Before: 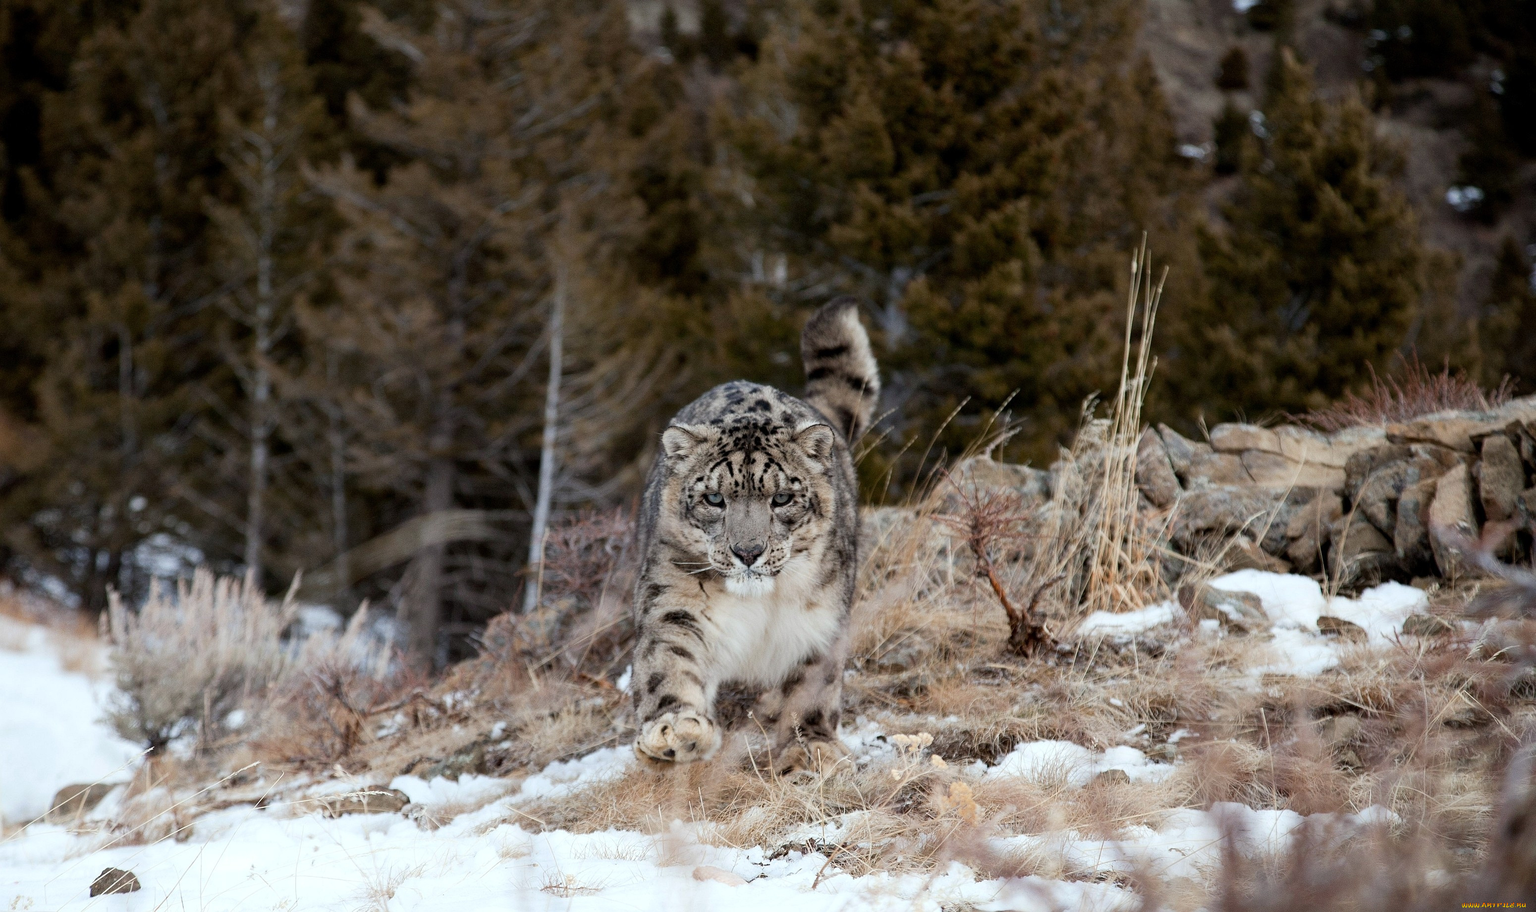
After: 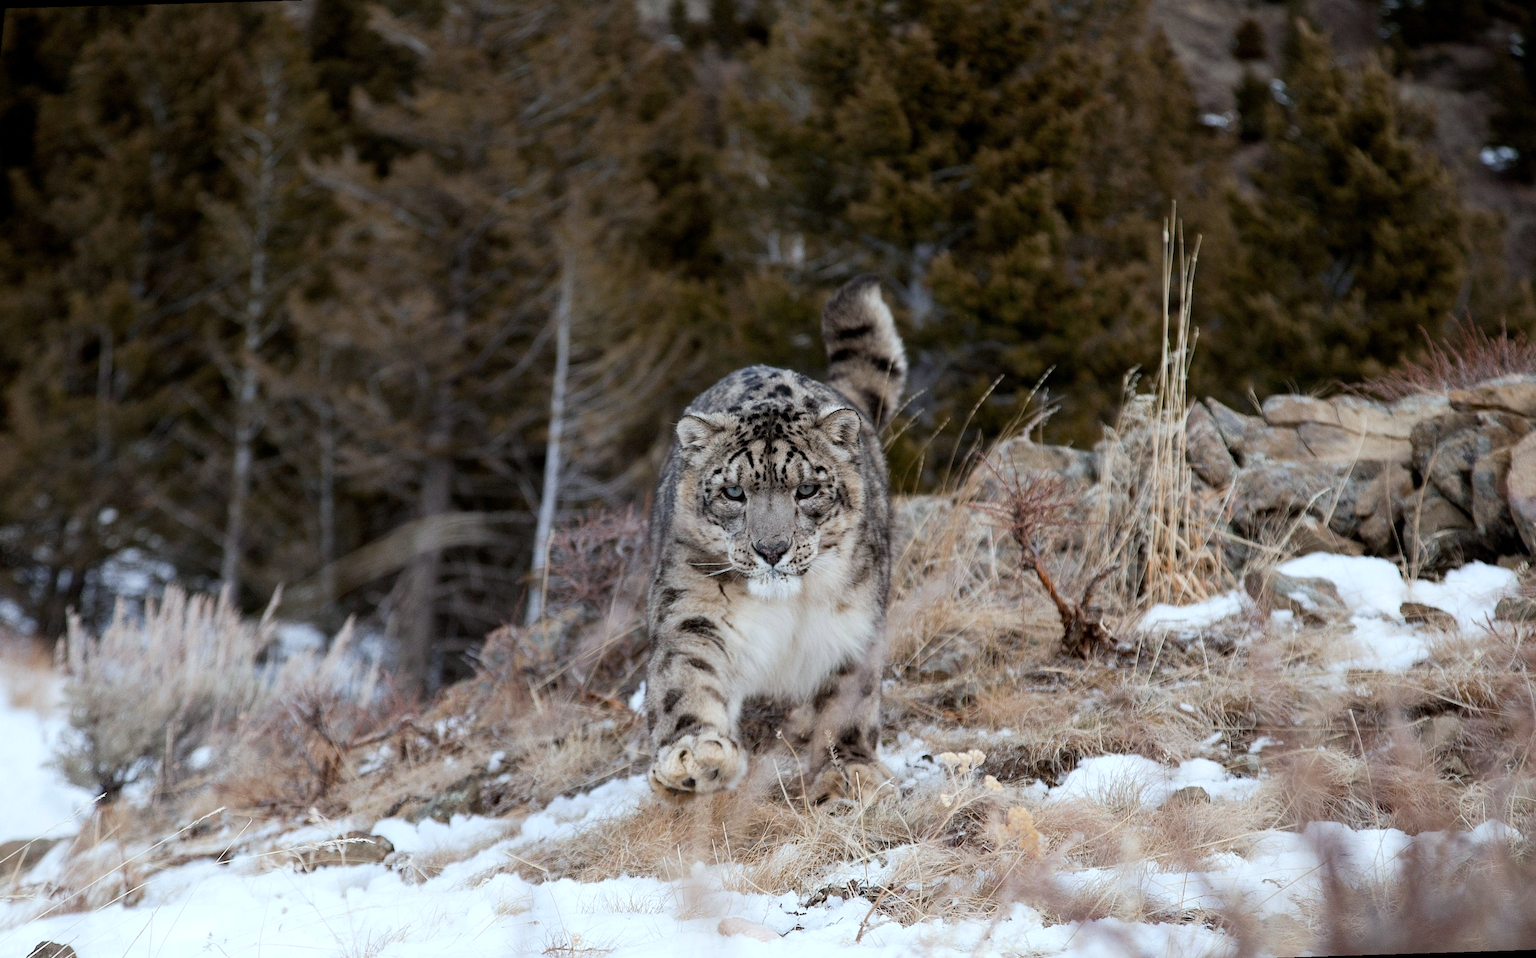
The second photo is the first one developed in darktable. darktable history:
rotate and perspective: rotation -1.68°, lens shift (vertical) -0.146, crop left 0.049, crop right 0.912, crop top 0.032, crop bottom 0.96
exposure: compensate highlight preservation false
white balance: red 0.98, blue 1.034
